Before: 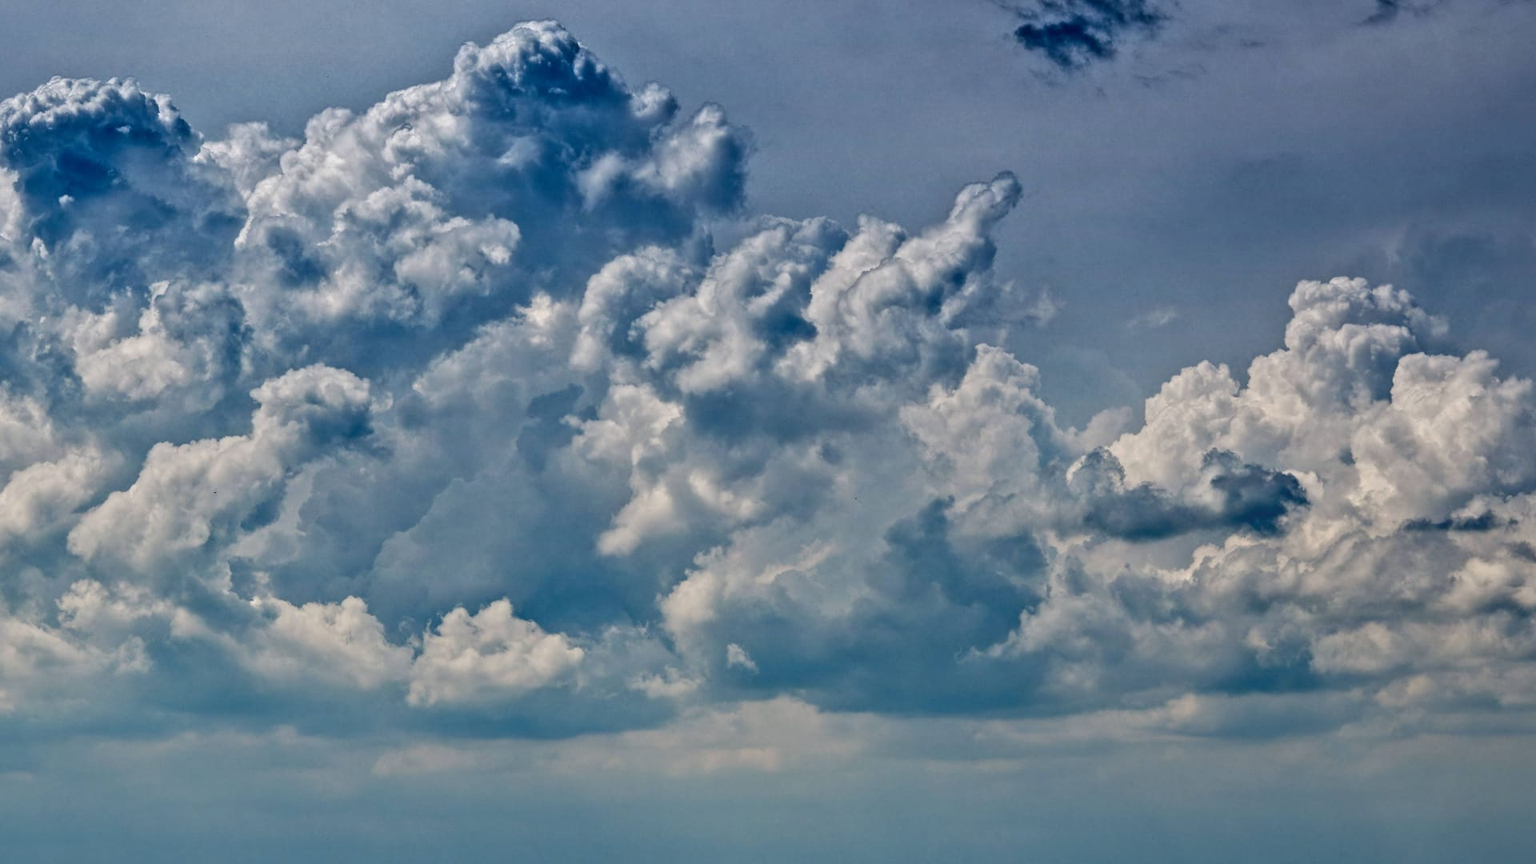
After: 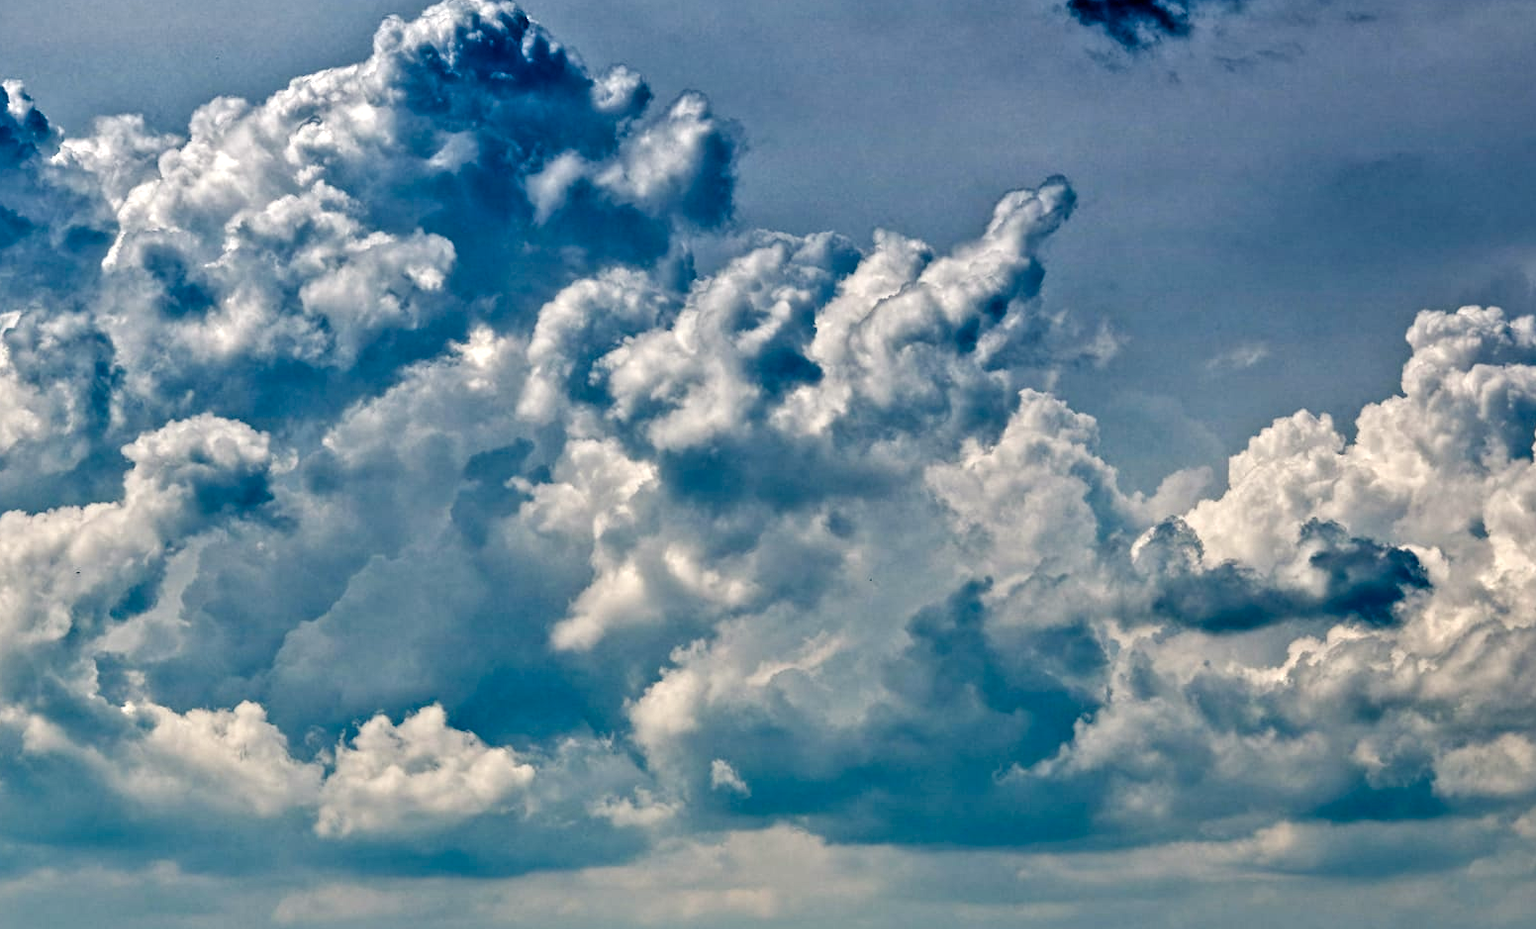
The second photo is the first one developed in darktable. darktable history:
crop: left 9.929%, top 3.475%, right 9.188%, bottom 9.529%
color balance rgb: shadows lift › chroma 2.79%, shadows lift › hue 190.66°, power › hue 171.85°, highlights gain › chroma 2.16%, highlights gain › hue 75.26°, global offset › luminance -0.51%, perceptual saturation grading › highlights -33.8%, perceptual saturation grading › mid-tones 14.98%, perceptual saturation grading › shadows 48.43%, perceptual brilliance grading › highlights 15.68%, perceptual brilliance grading › mid-tones 6.62%, perceptual brilliance grading › shadows -14.98%, global vibrance 11.32%, contrast 5.05%
